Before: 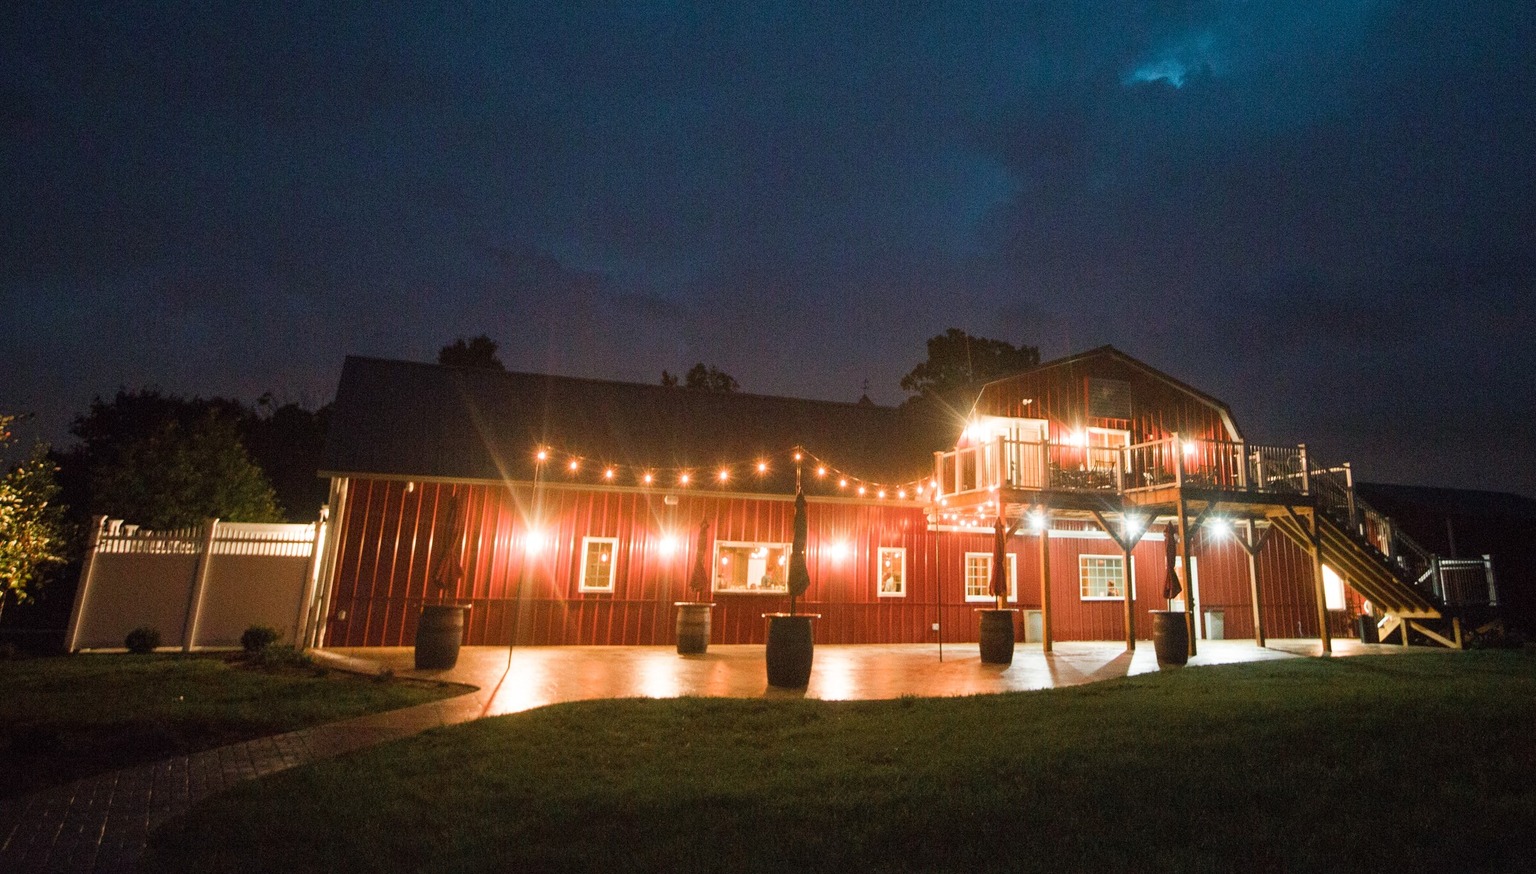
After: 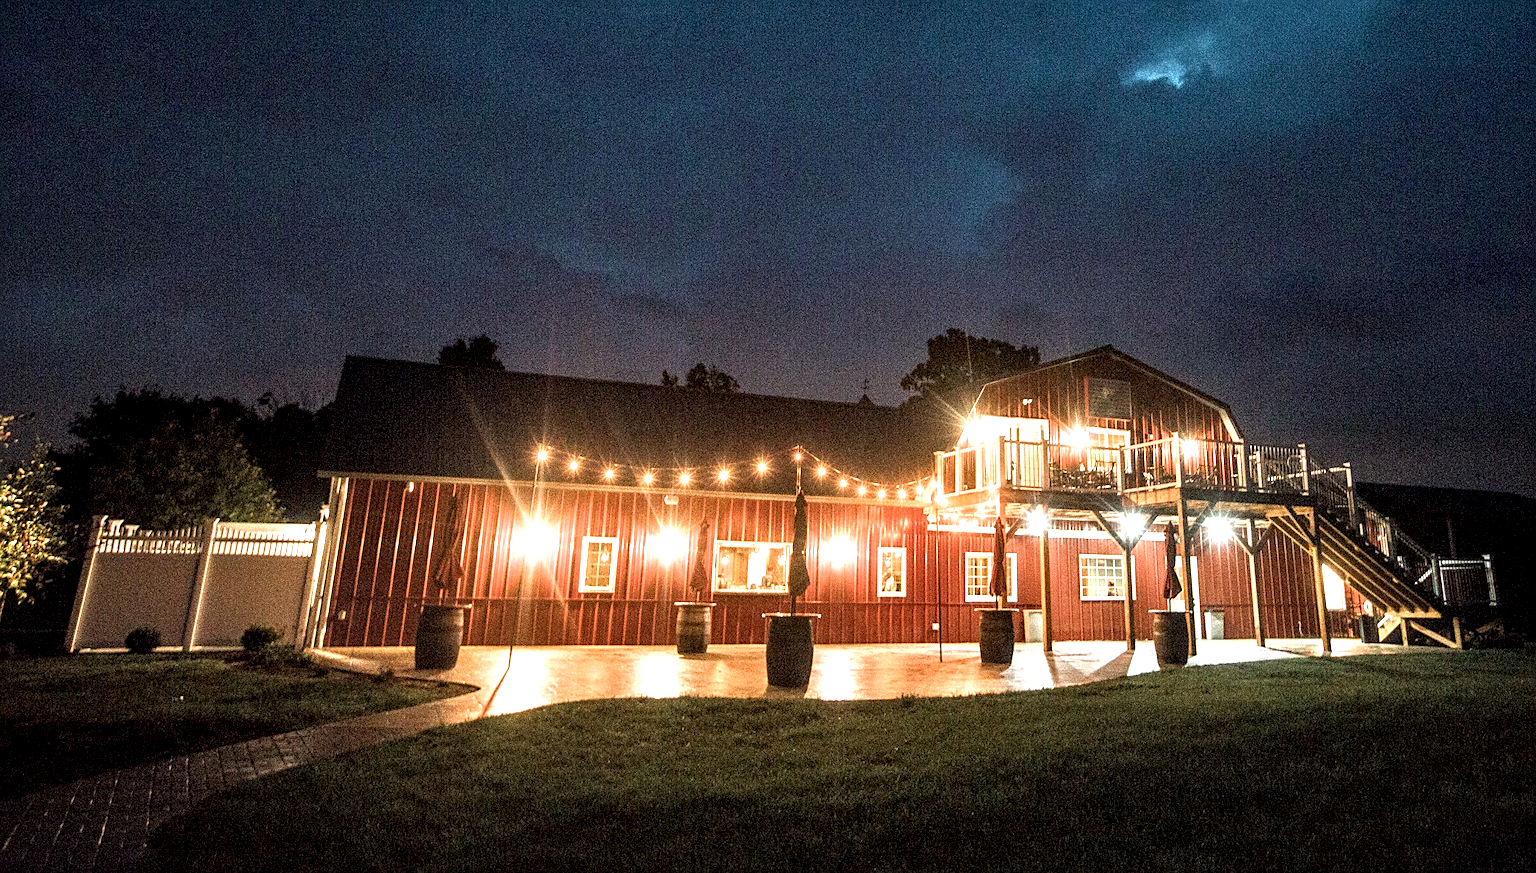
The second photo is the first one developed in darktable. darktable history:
local contrast: detail 203%
sharpen: on, module defaults
